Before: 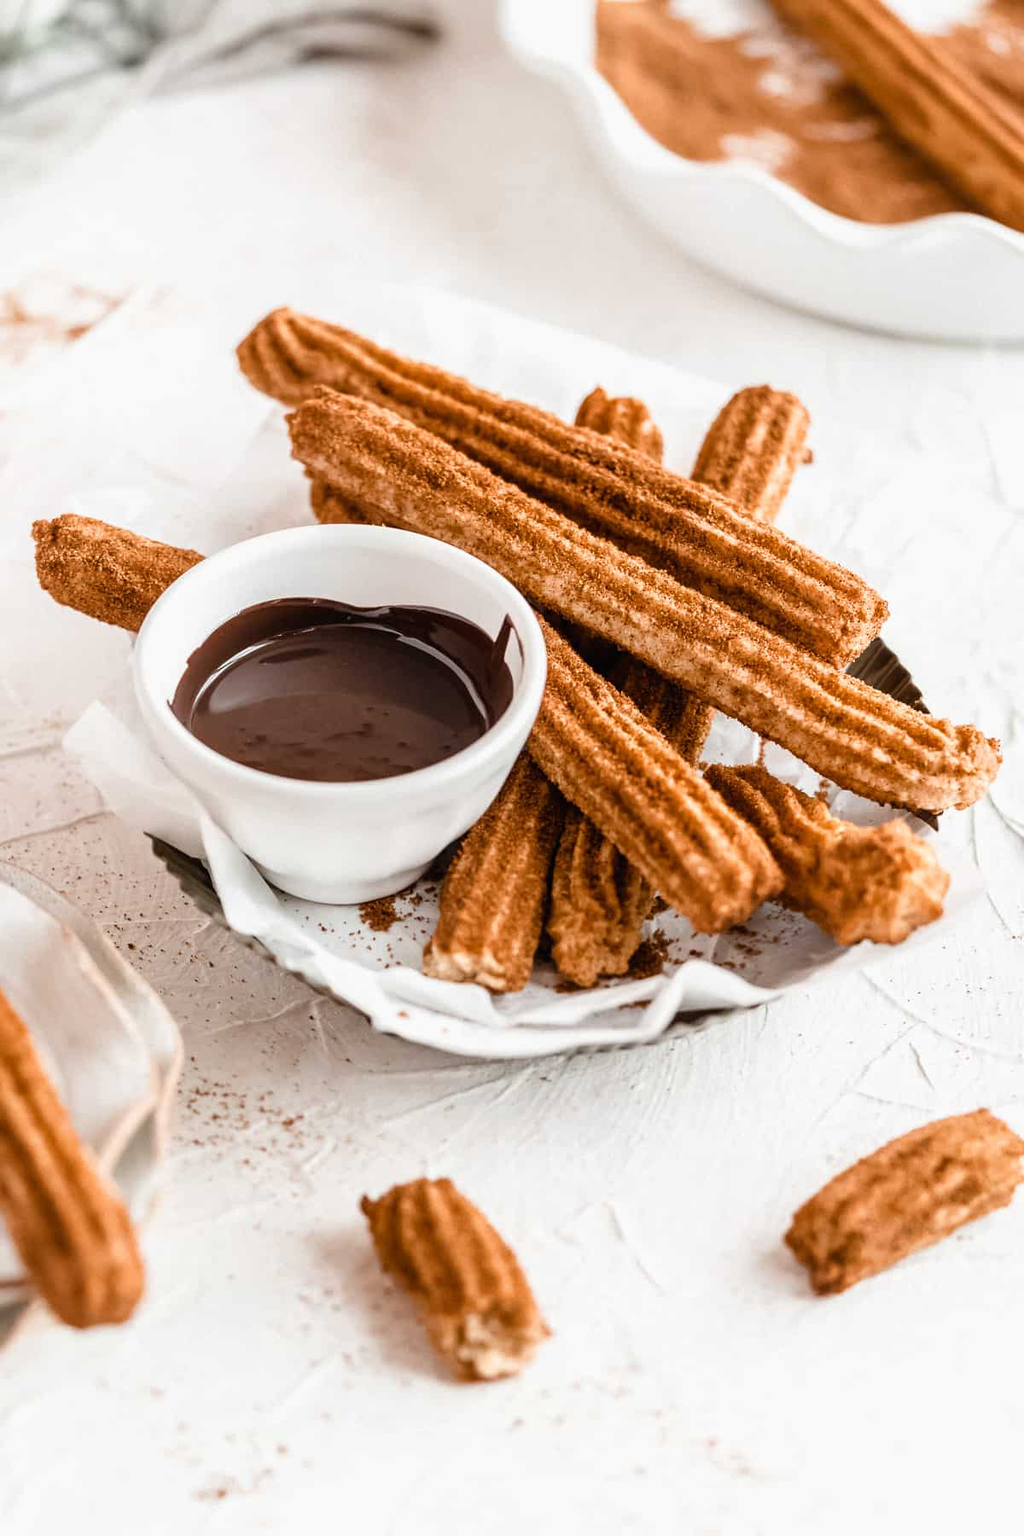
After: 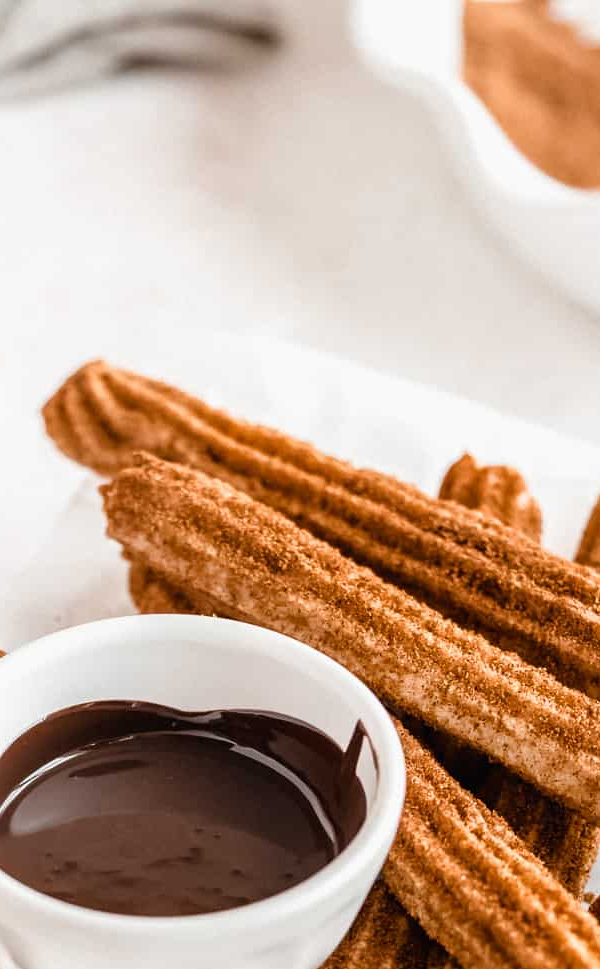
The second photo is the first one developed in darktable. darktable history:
crop: left 19.609%, right 30.334%, bottom 46.124%
